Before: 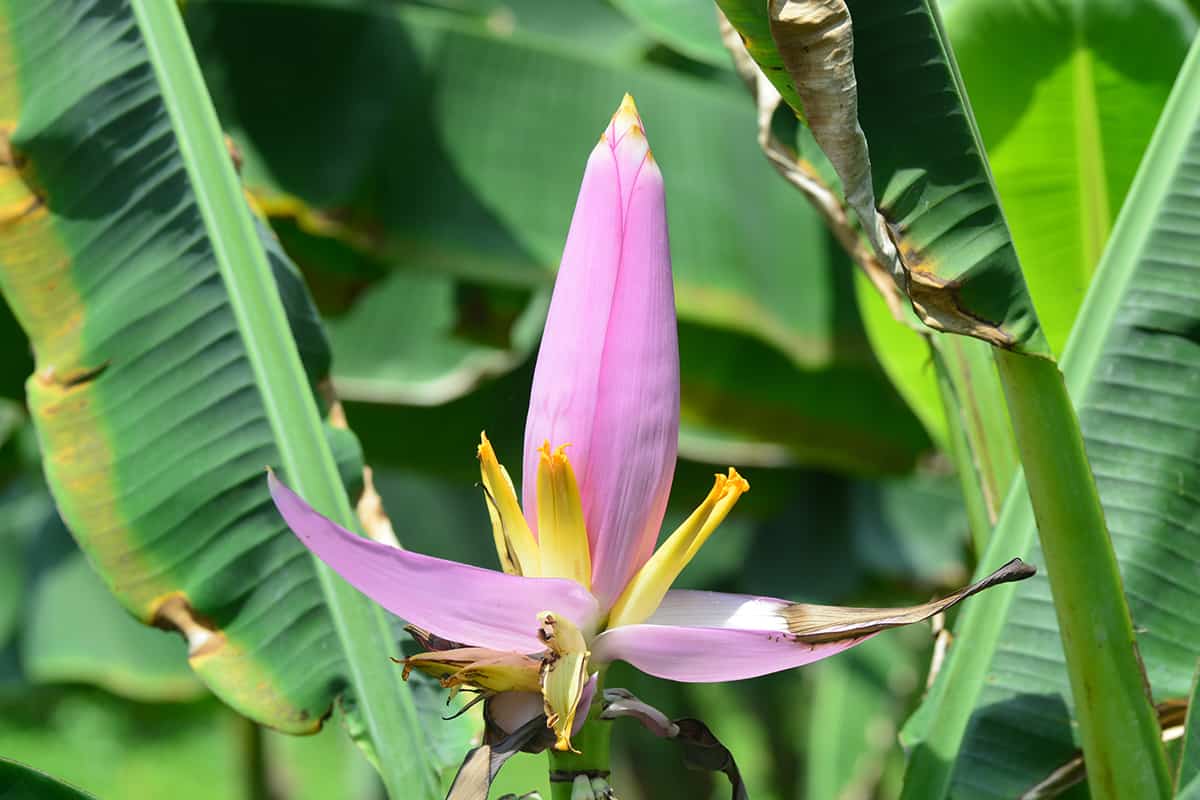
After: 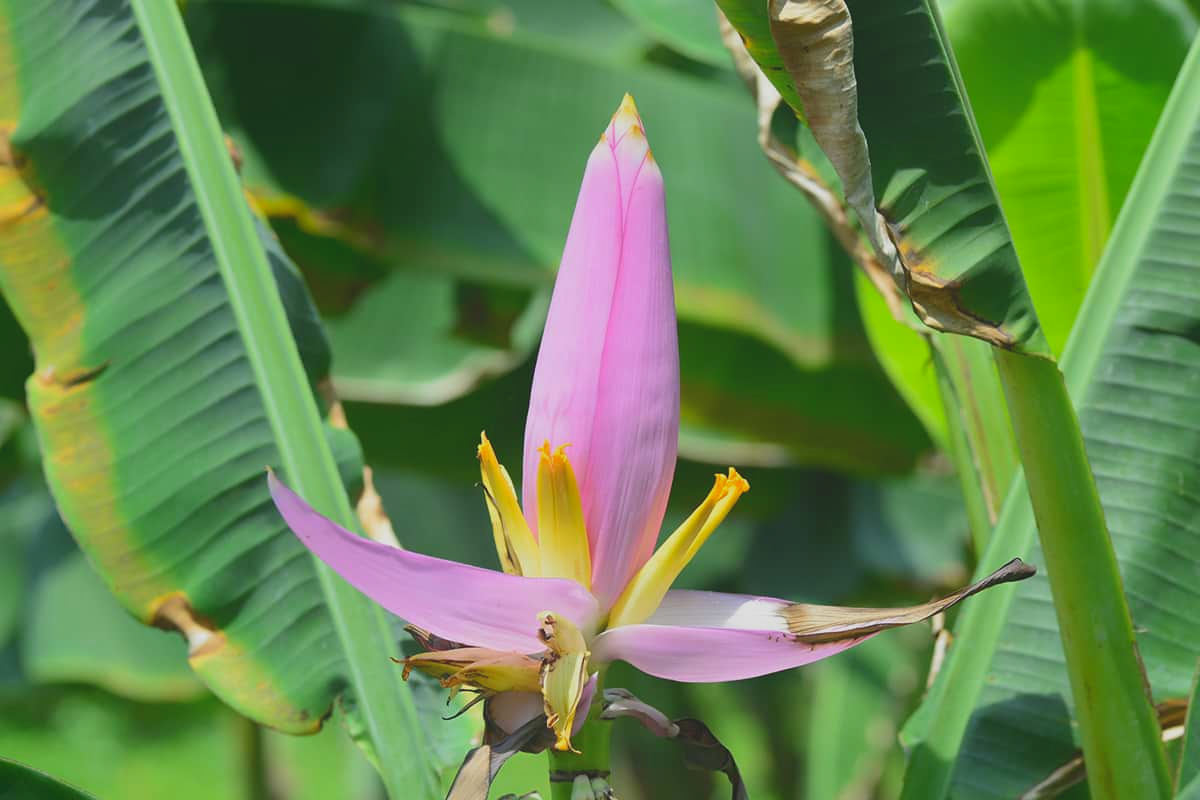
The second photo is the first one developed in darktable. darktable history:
local contrast: detail 71%
